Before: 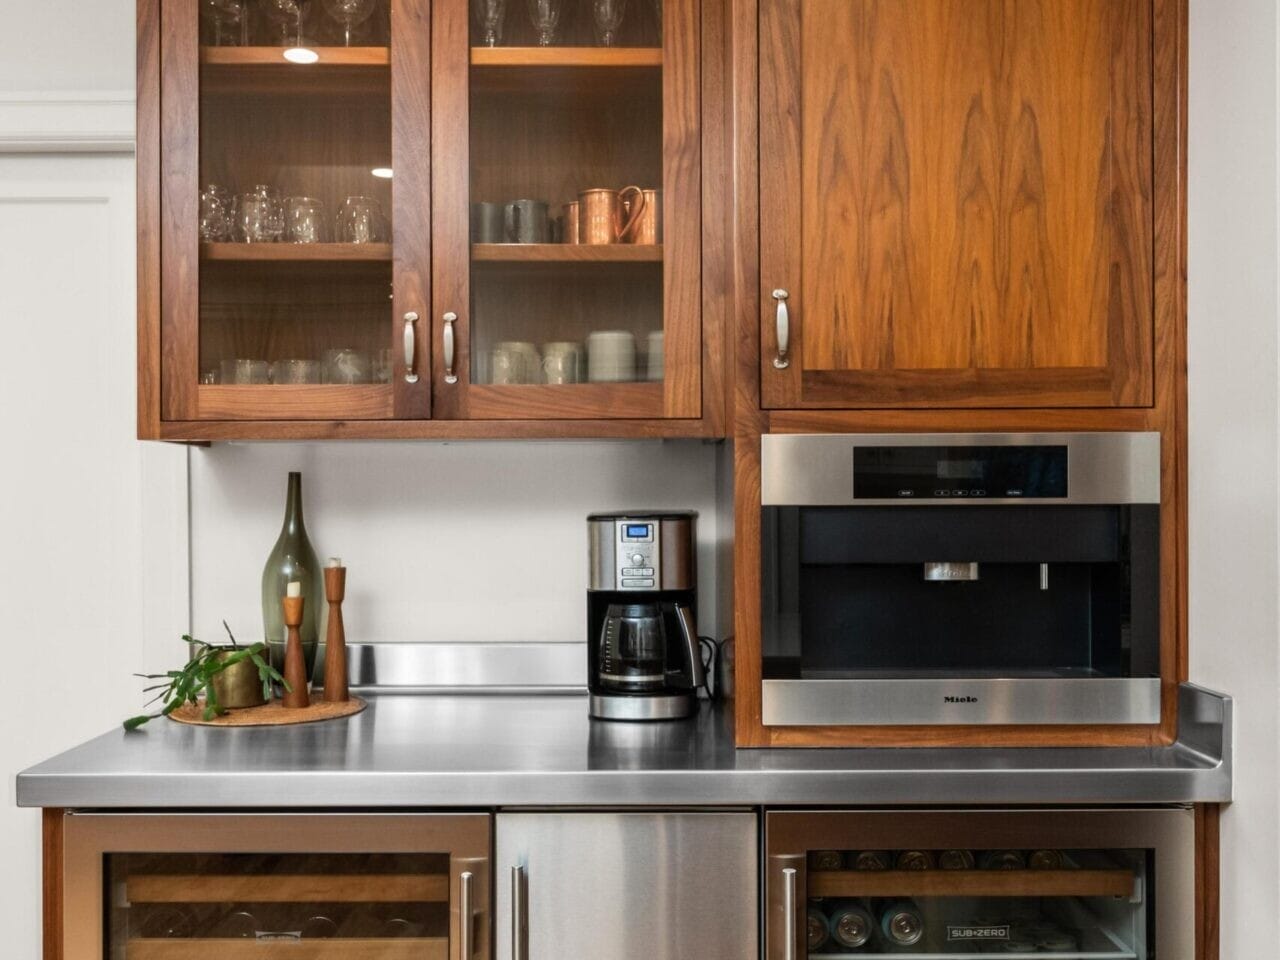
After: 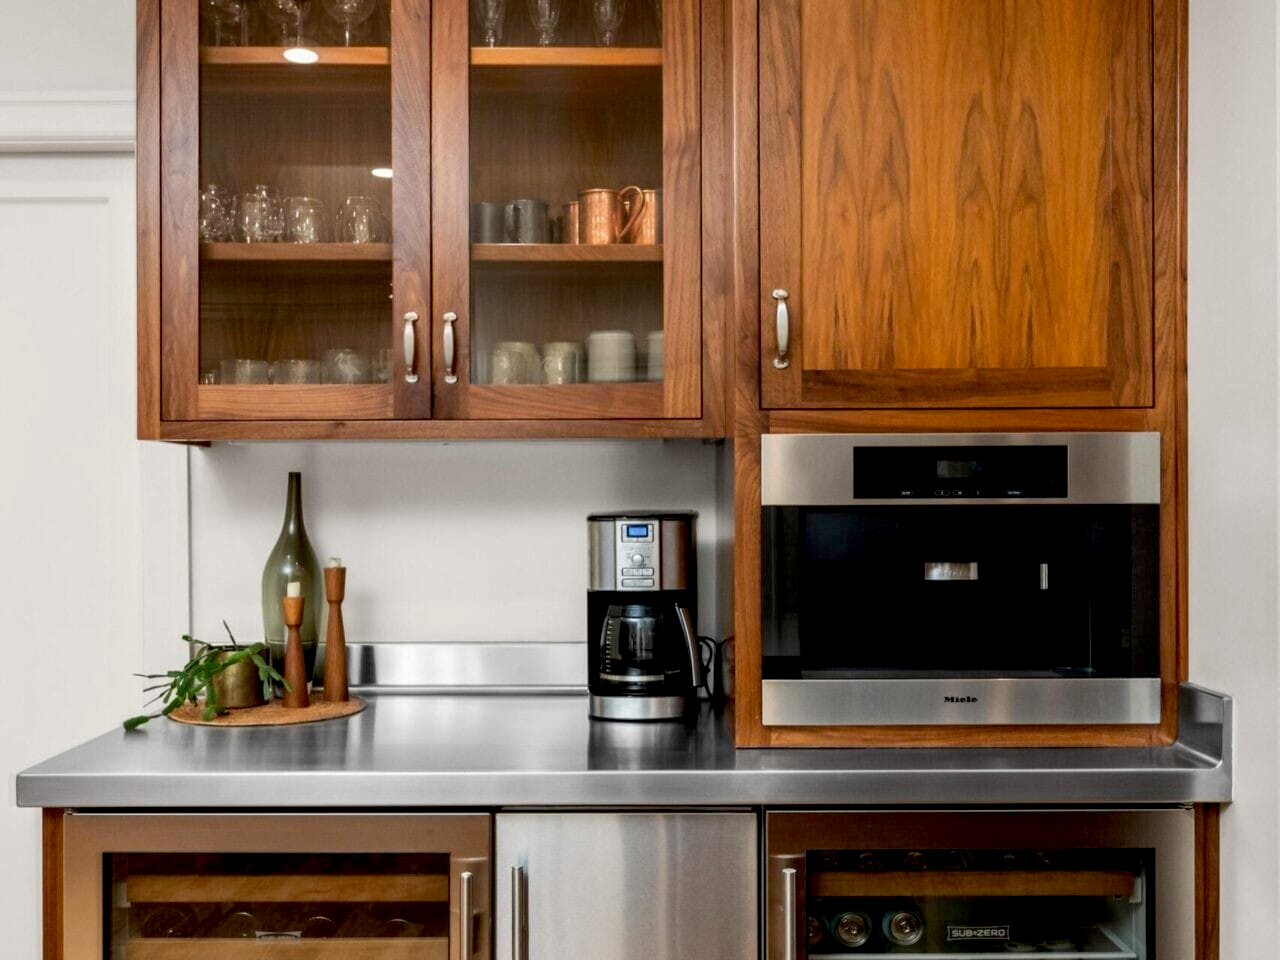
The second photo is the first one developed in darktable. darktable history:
exposure: black level correction 0.013, compensate highlight preservation false
